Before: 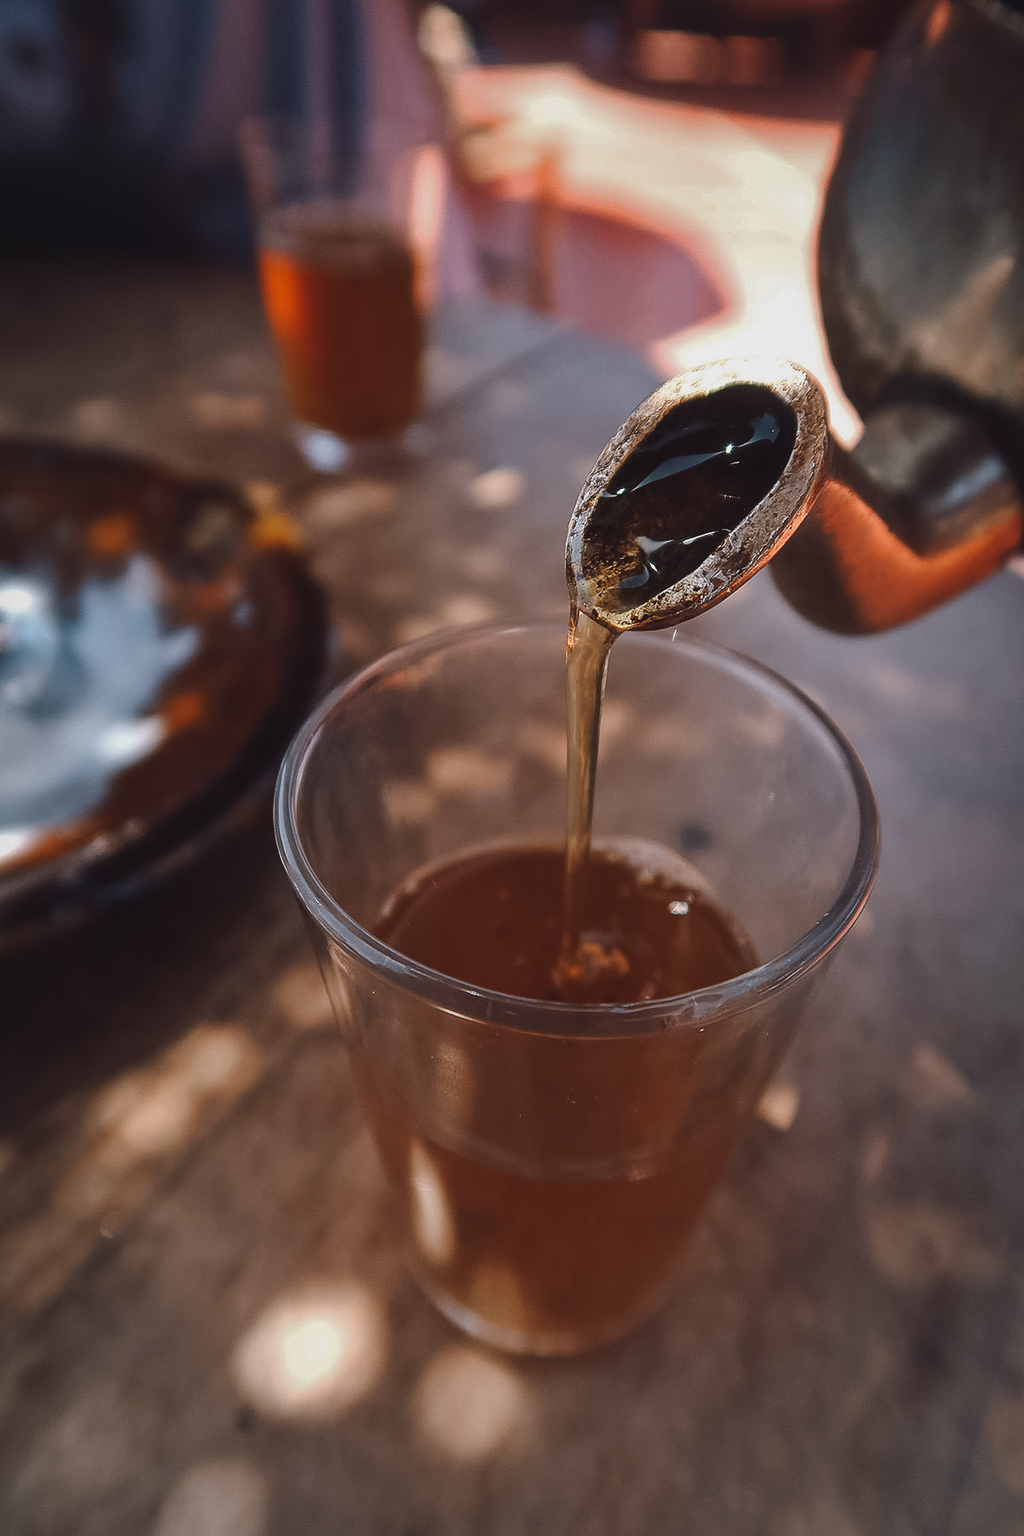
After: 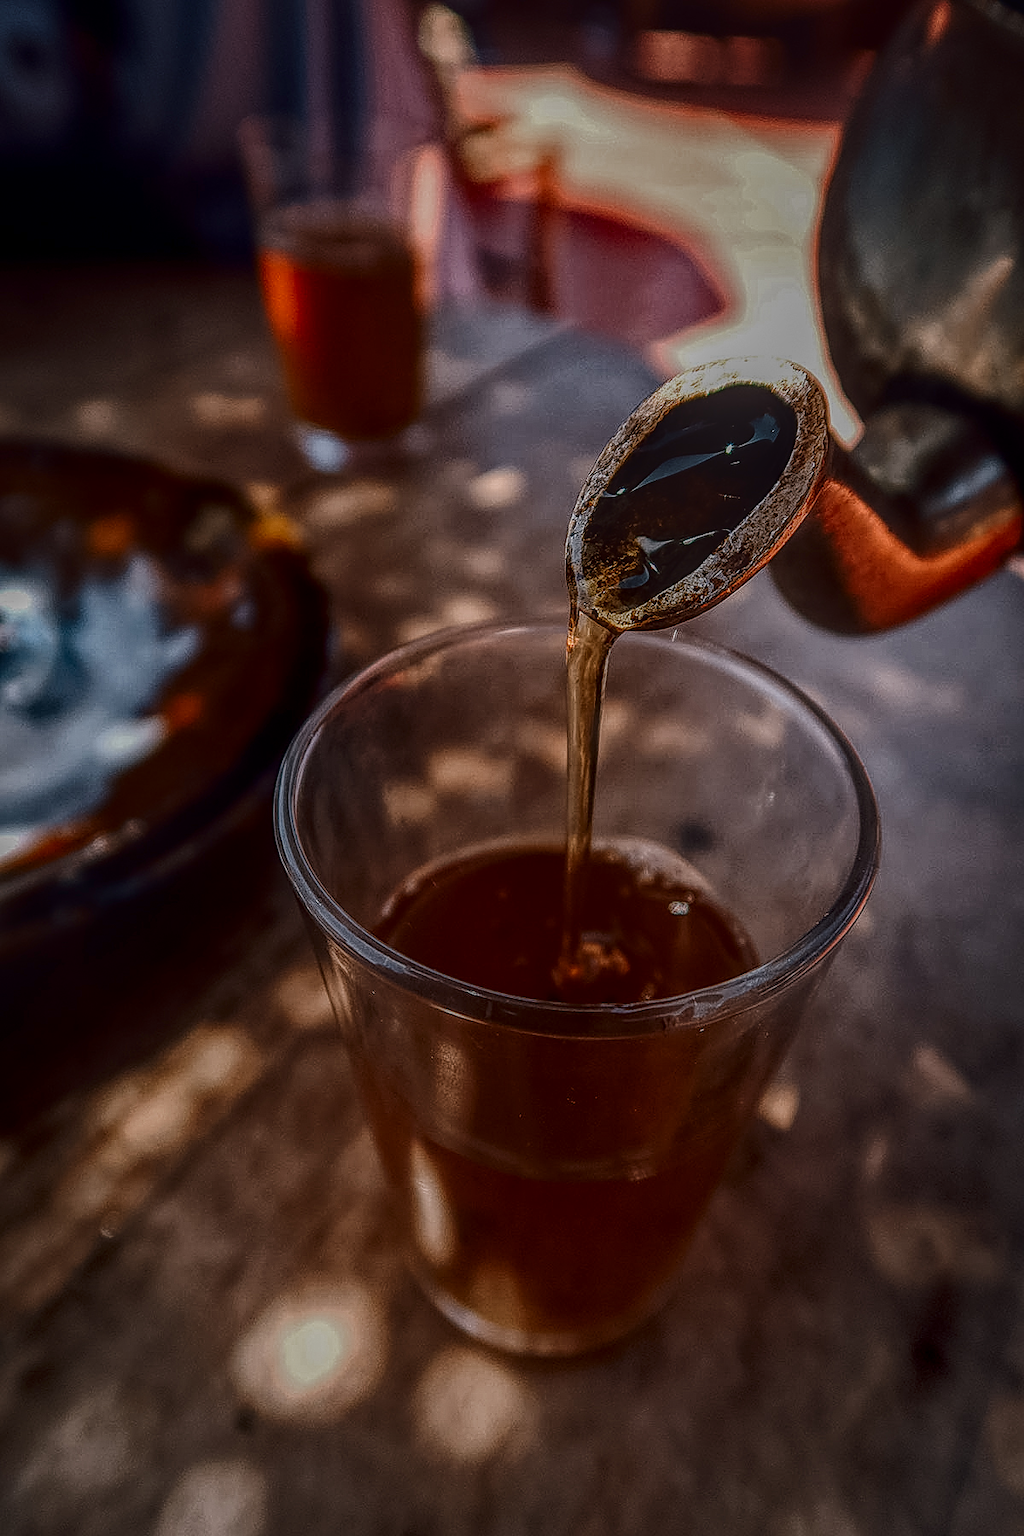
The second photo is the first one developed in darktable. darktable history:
color correction: highlights b* 0.039, saturation 0.854
contrast brightness saturation: contrast 0.216, brightness -0.187, saturation 0.243
sharpen: on, module defaults
local contrast: highlights 20%, shadows 23%, detail 199%, midtone range 0.2
